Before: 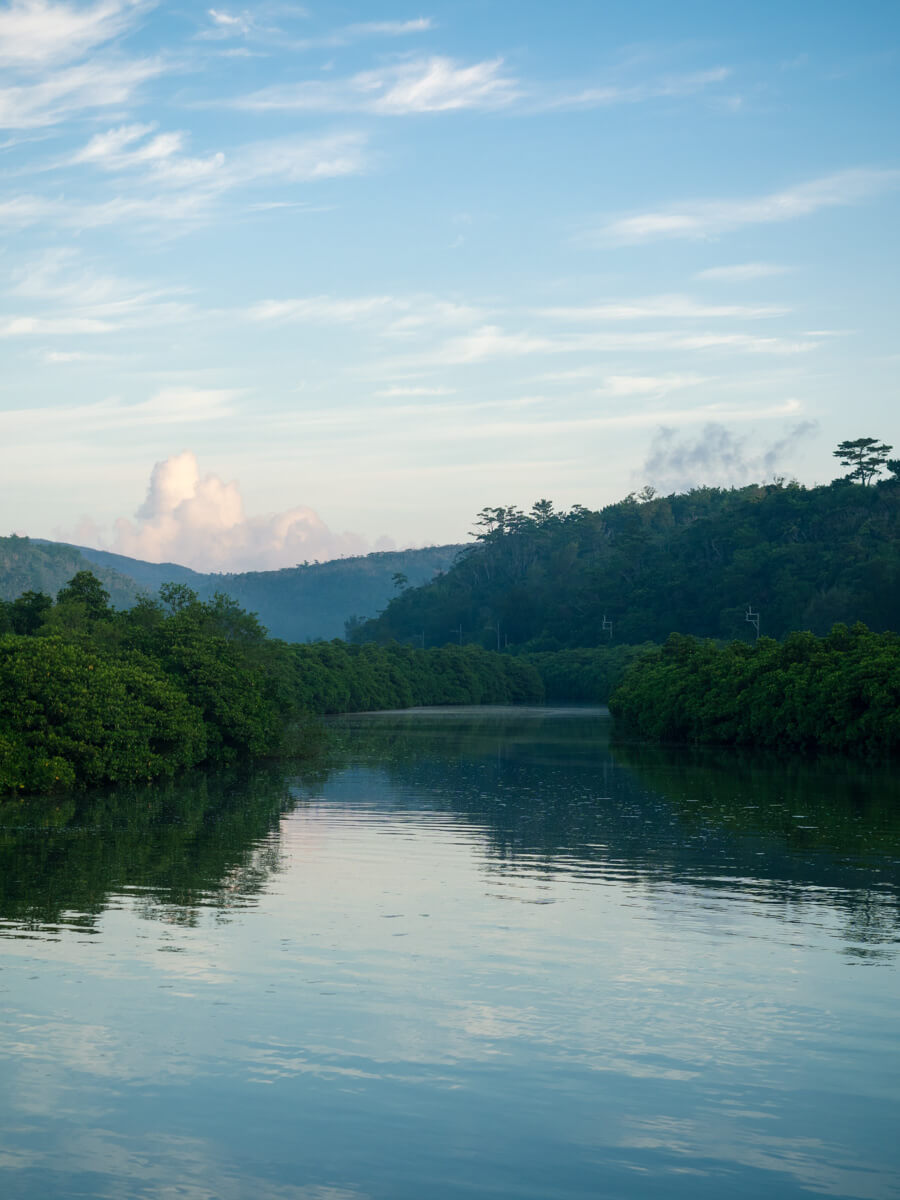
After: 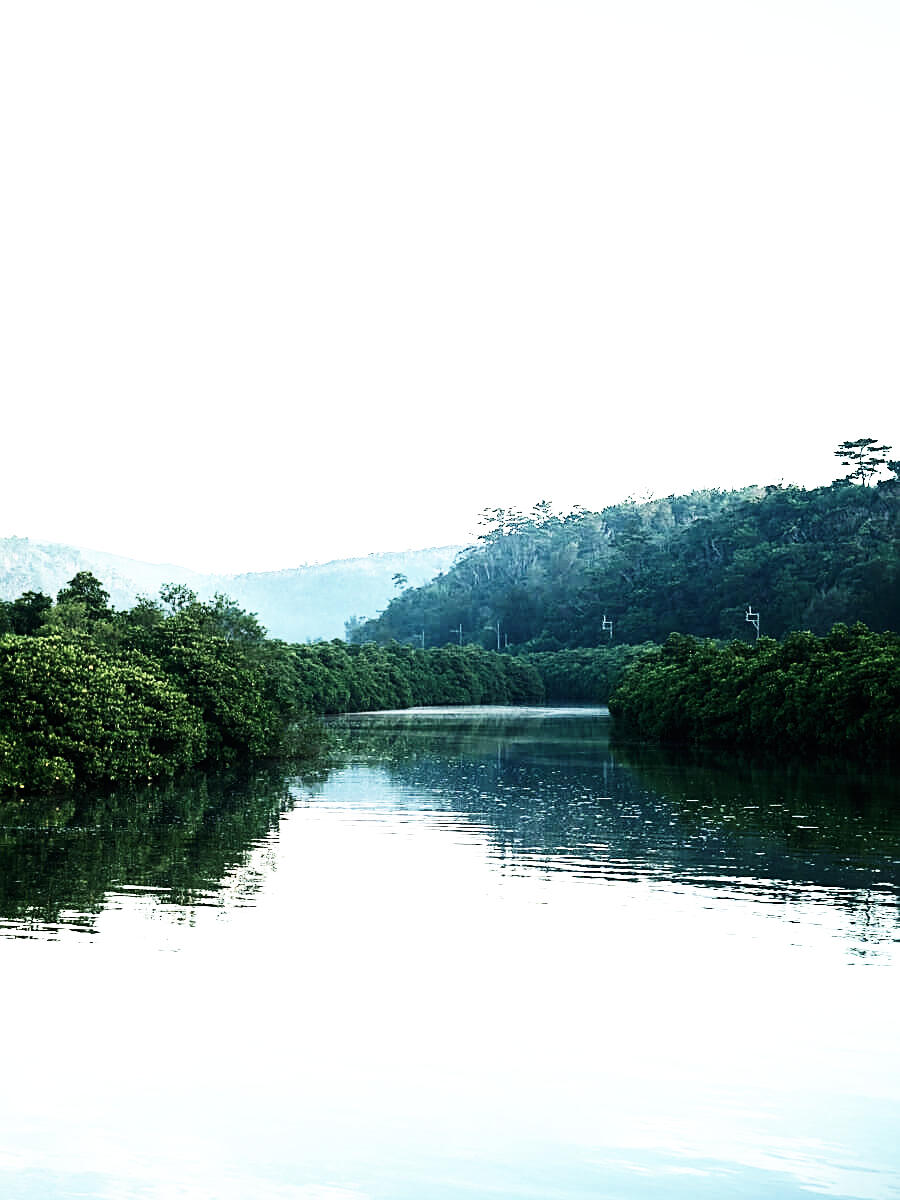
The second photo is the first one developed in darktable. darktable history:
exposure: black level correction 0, exposure 0.953 EV, compensate exposure bias true, compensate highlight preservation false
tone equalizer: -8 EV -1.08 EV, -7 EV -1.01 EV, -6 EV -0.867 EV, -5 EV -0.578 EV, -3 EV 0.578 EV, -2 EV 0.867 EV, -1 EV 1.01 EV, +0 EV 1.08 EV, edges refinement/feathering 500, mask exposure compensation -1.57 EV, preserve details no
sharpen: on, module defaults
base curve: curves: ch0 [(0, 0) (0.007, 0.004) (0.027, 0.03) (0.046, 0.07) (0.207, 0.54) (0.442, 0.872) (0.673, 0.972) (1, 1)], preserve colors none
contrast brightness saturation: contrast 0.1, saturation -0.36
